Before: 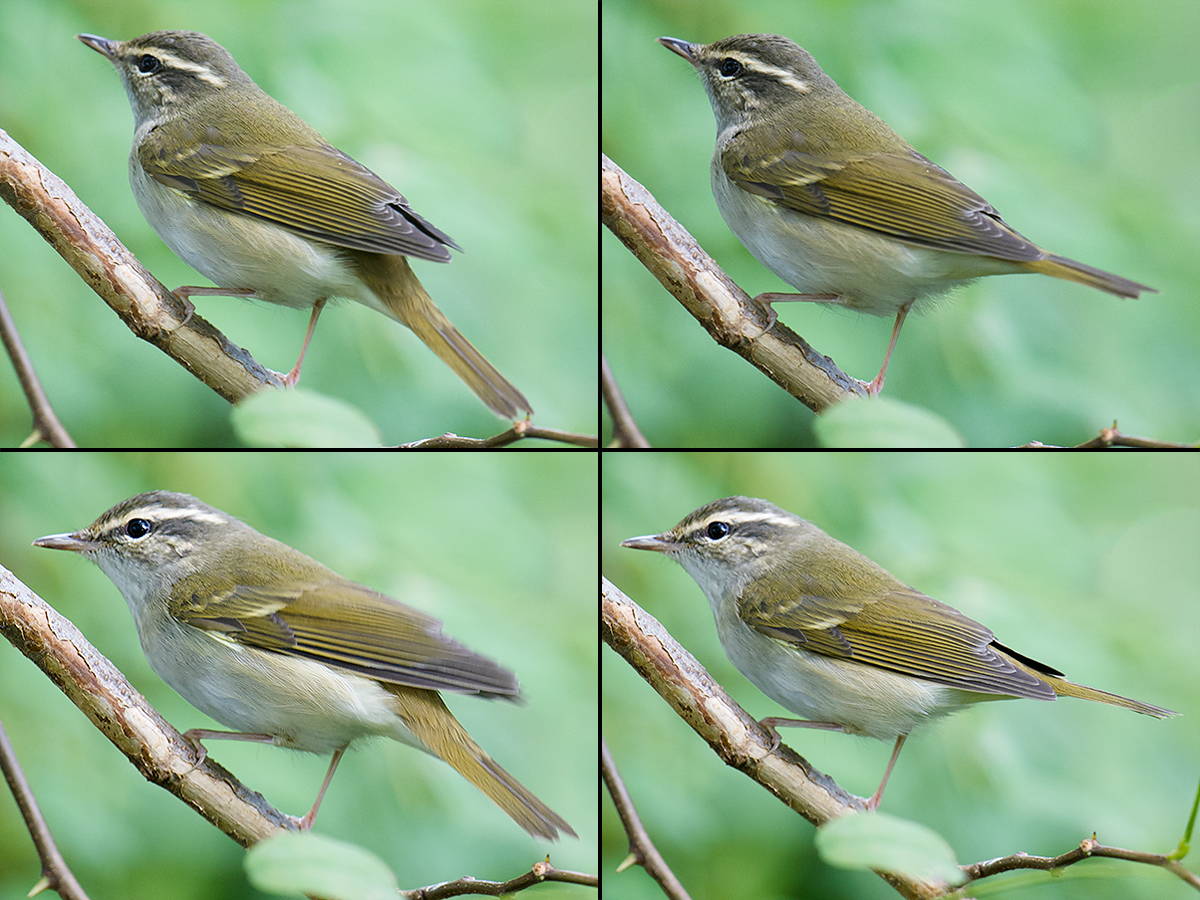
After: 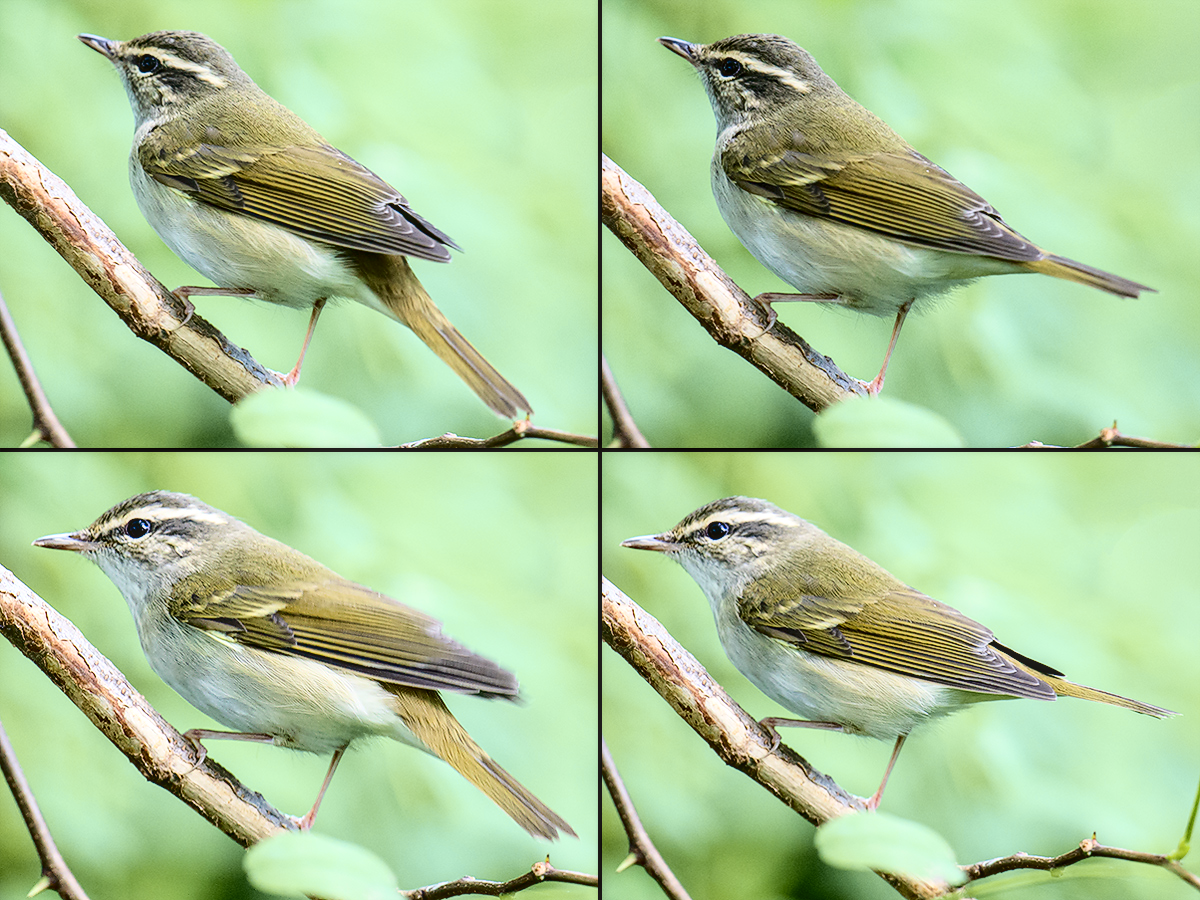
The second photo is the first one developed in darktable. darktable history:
tone curve: curves: ch0 [(0, 0.01) (0.052, 0.045) (0.136, 0.133) (0.275, 0.35) (0.43, 0.54) (0.676, 0.751) (0.89, 0.919) (1, 1)]; ch1 [(0, 0) (0.094, 0.081) (0.285, 0.299) (0.385, 0.403) (0.447, 0.429) (0.495, 0.496) (0.544, 0.552) (0.589, 0.612) (0.722, 0.728) (1, 1)]; ch2 [(0, 0) (0.257, 0.217) (0.43, 0.421) (0.498, 0.507) (0.531, 0.544) (0.56, 0.579) (0.625, 0.642) (1, 1)], color space Lab, independent channels, preserve colors none
contrast brightness saturation: contrast 0.287
local contrast: on, module defaults
